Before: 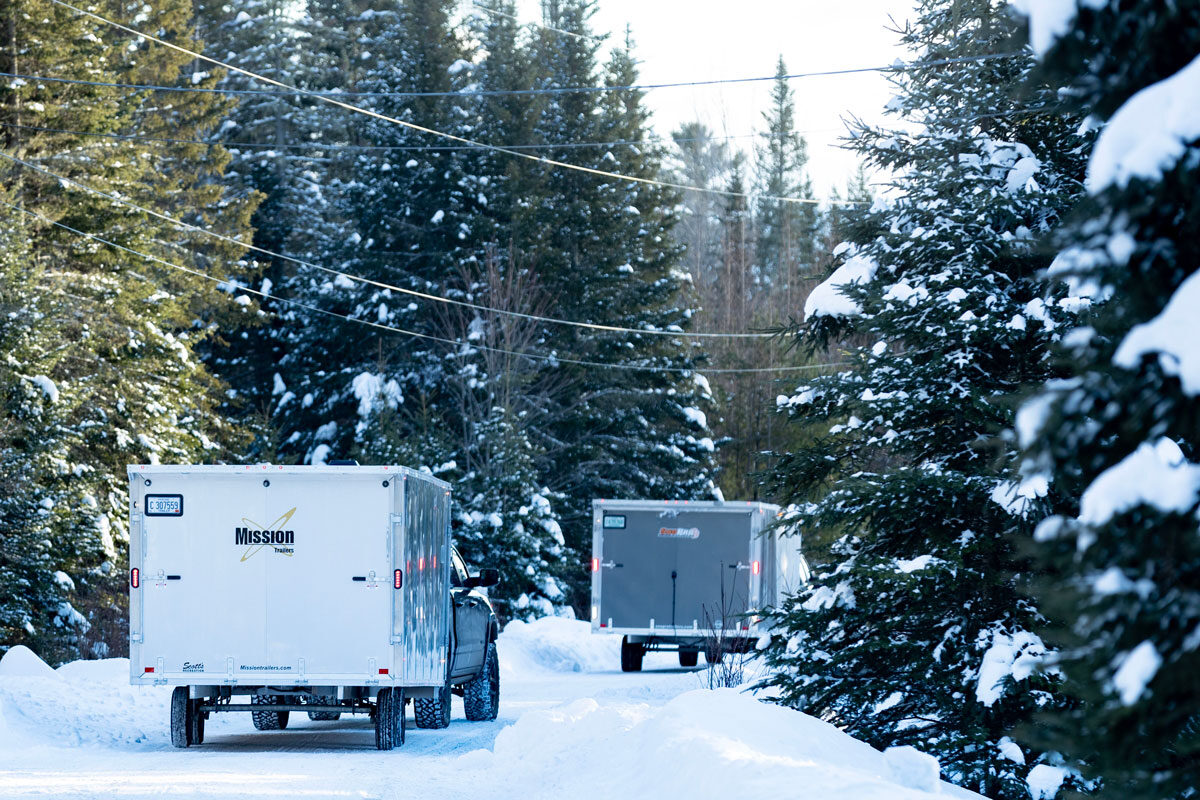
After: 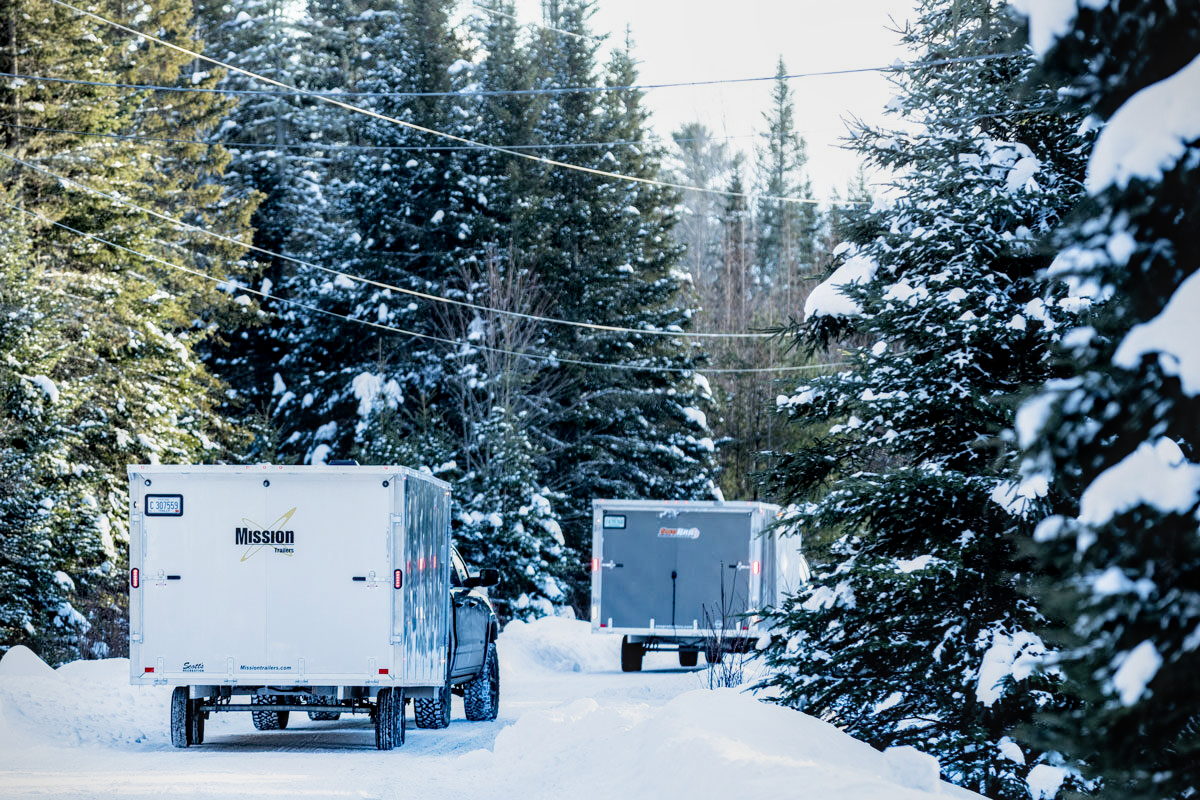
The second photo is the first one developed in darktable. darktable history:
filmic rgb: black relative exposure -7.65 EV, white relative exposure 3.97 EV, hardness 4.01, contrast 1.097, highlights saturation mix -29.59%
local contrast: detail 130%
exposure: exposure 0.498 EV, compensate exposure bias true, compensate highlight preservation false
vignetting: fall-off start 97.3%, fall-off radius 78.93%, brightness -0.575, width/height ratio 1.115, unbound false
